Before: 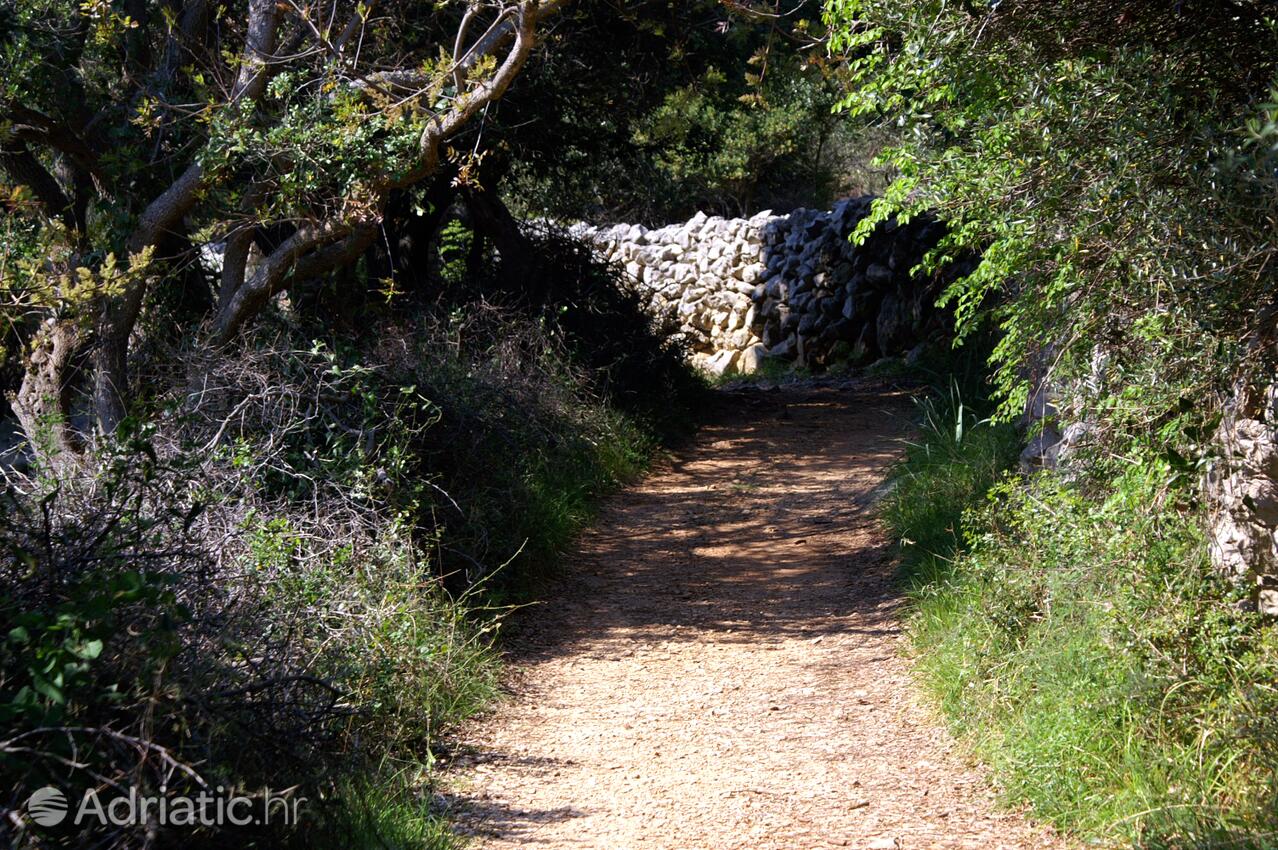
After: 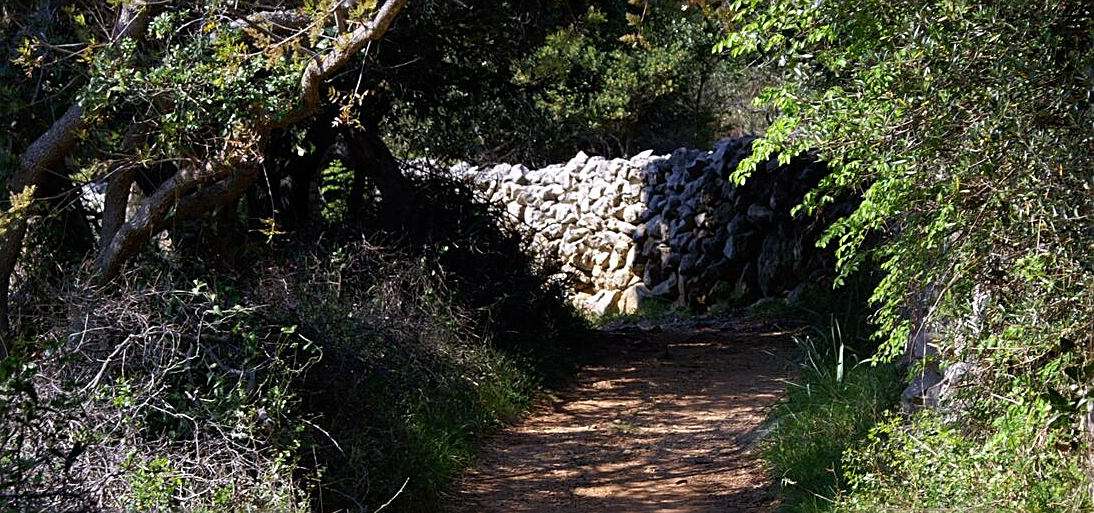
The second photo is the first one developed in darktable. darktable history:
crop and rotate: left 9.345%, top 7.22%, right 4.982%, bottom 32.331%
sharpen: on, module defaults
